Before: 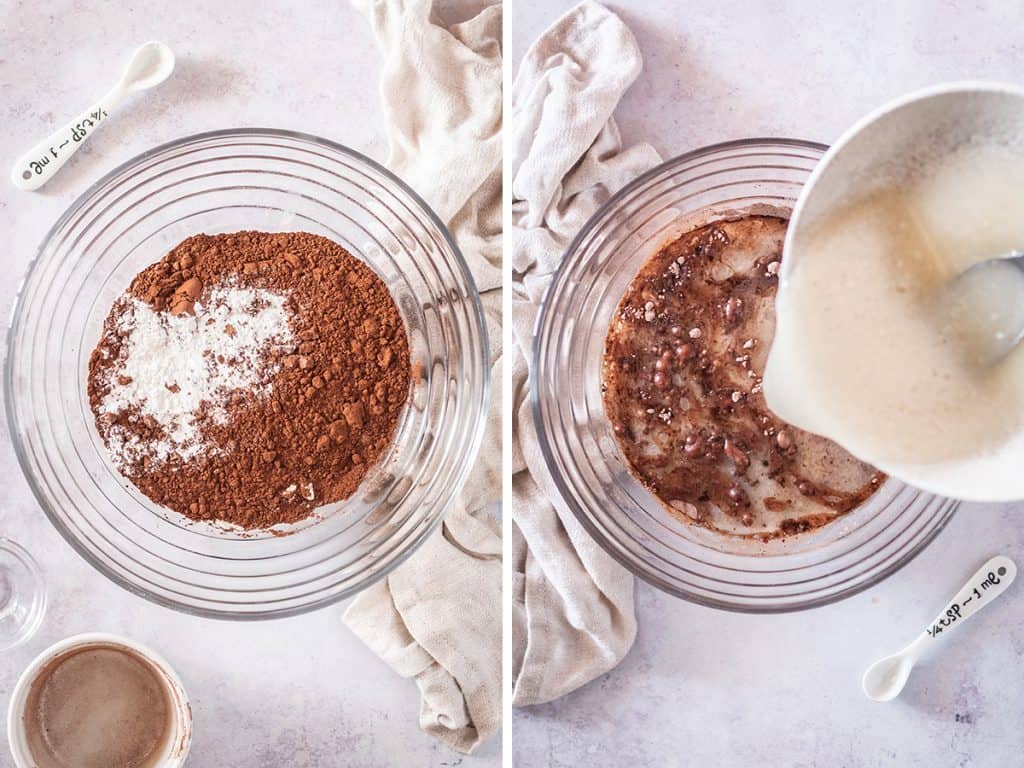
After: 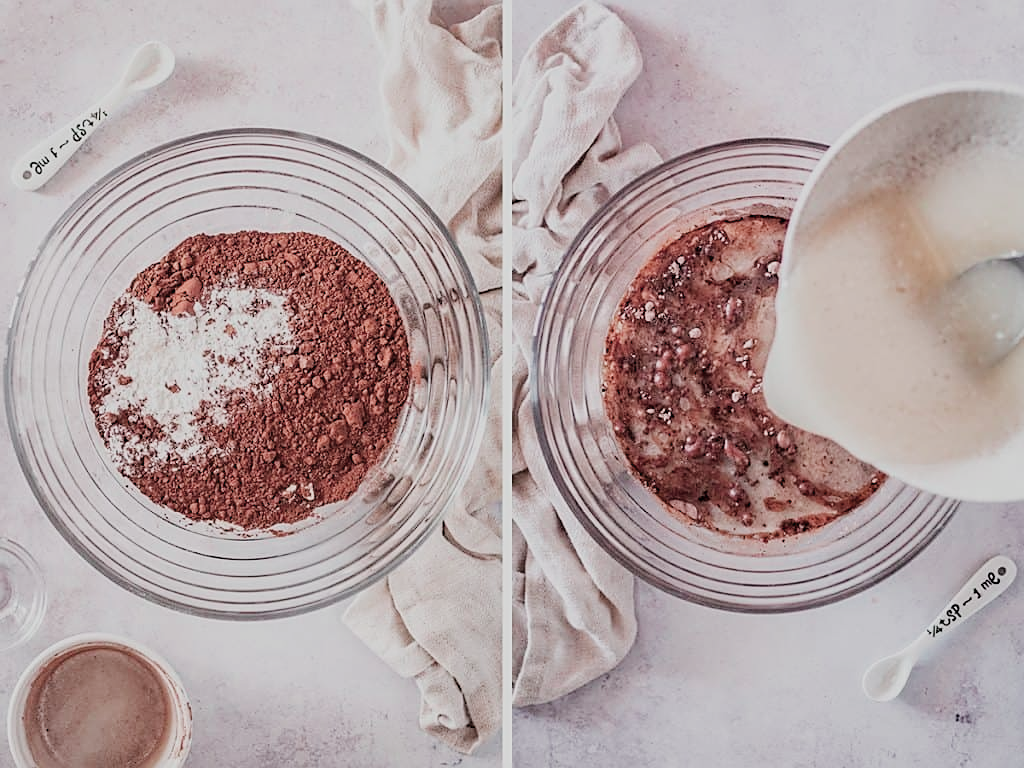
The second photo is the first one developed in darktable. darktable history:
haze removal: compatibility mode true, adaptive false
sharpen: on, module defaults
filmic rgb: black relative exposure -7.65 EV, white relative exposure 4.56 EV, hardness 3.61
color contrast: blue-yellow contrast 0.62
